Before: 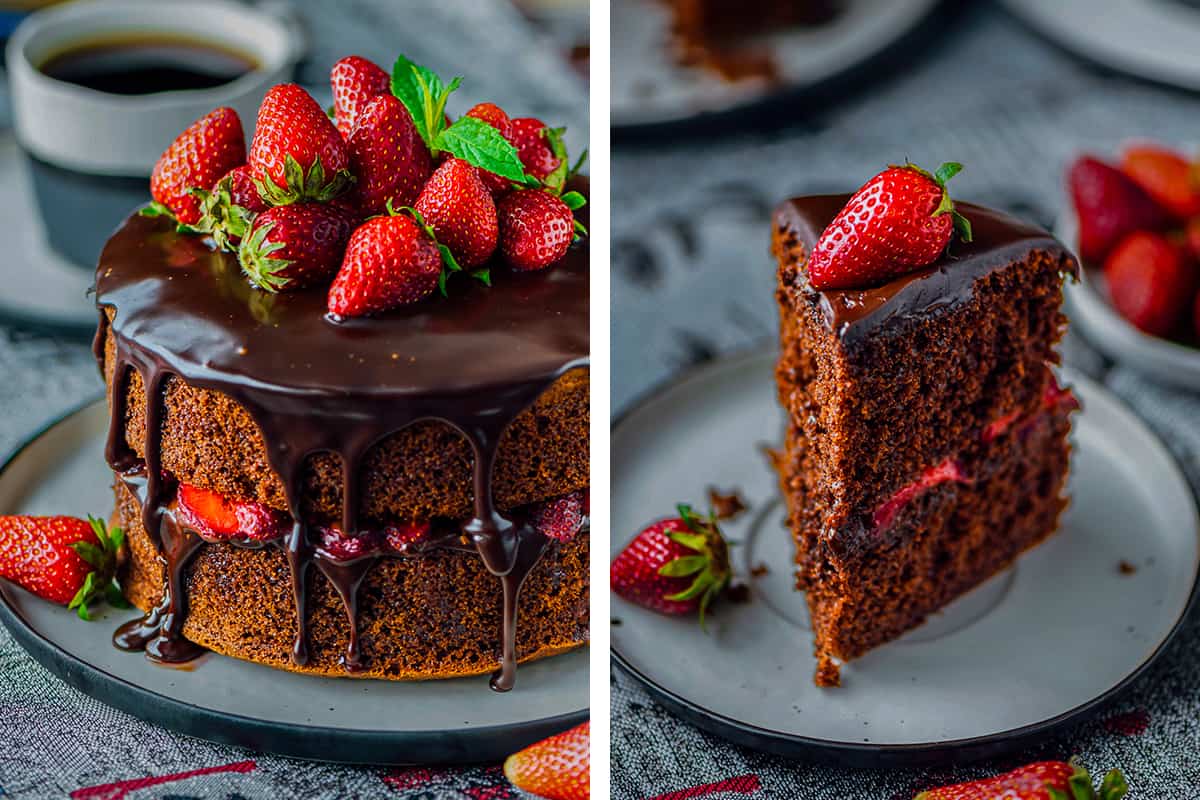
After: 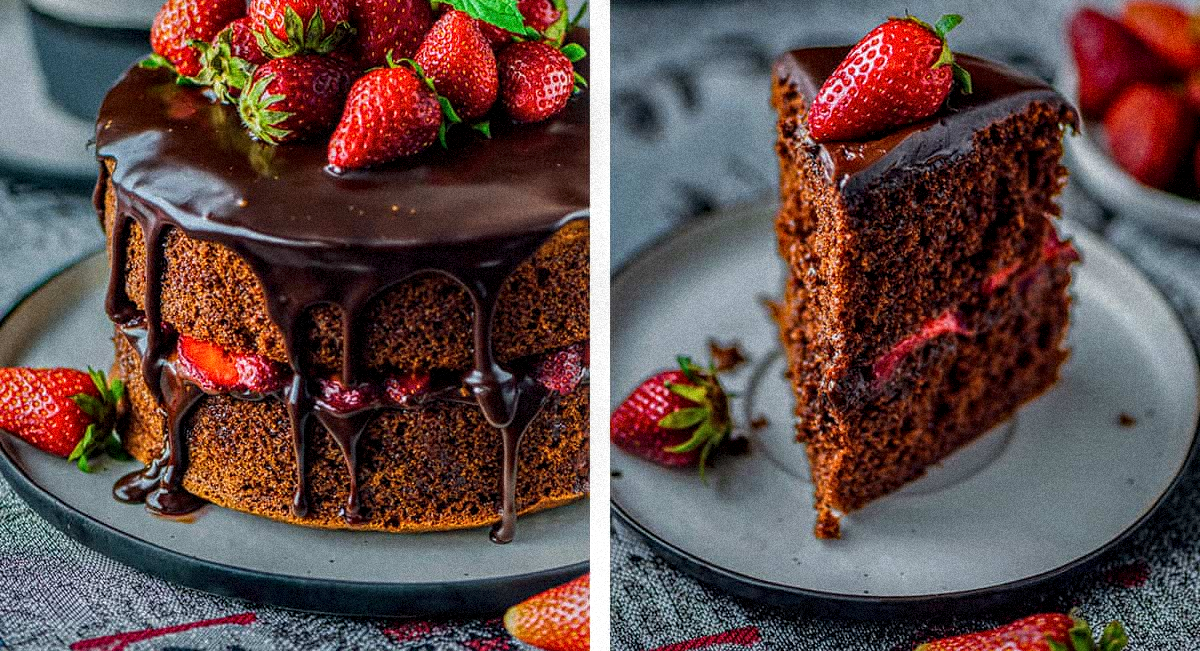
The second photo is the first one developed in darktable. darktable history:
crop and rotate: top 18.507%
local contrast: detail 130%
grain: coarseness 9.38 ISO, strength 34.99%, mid-tones bias 0%
